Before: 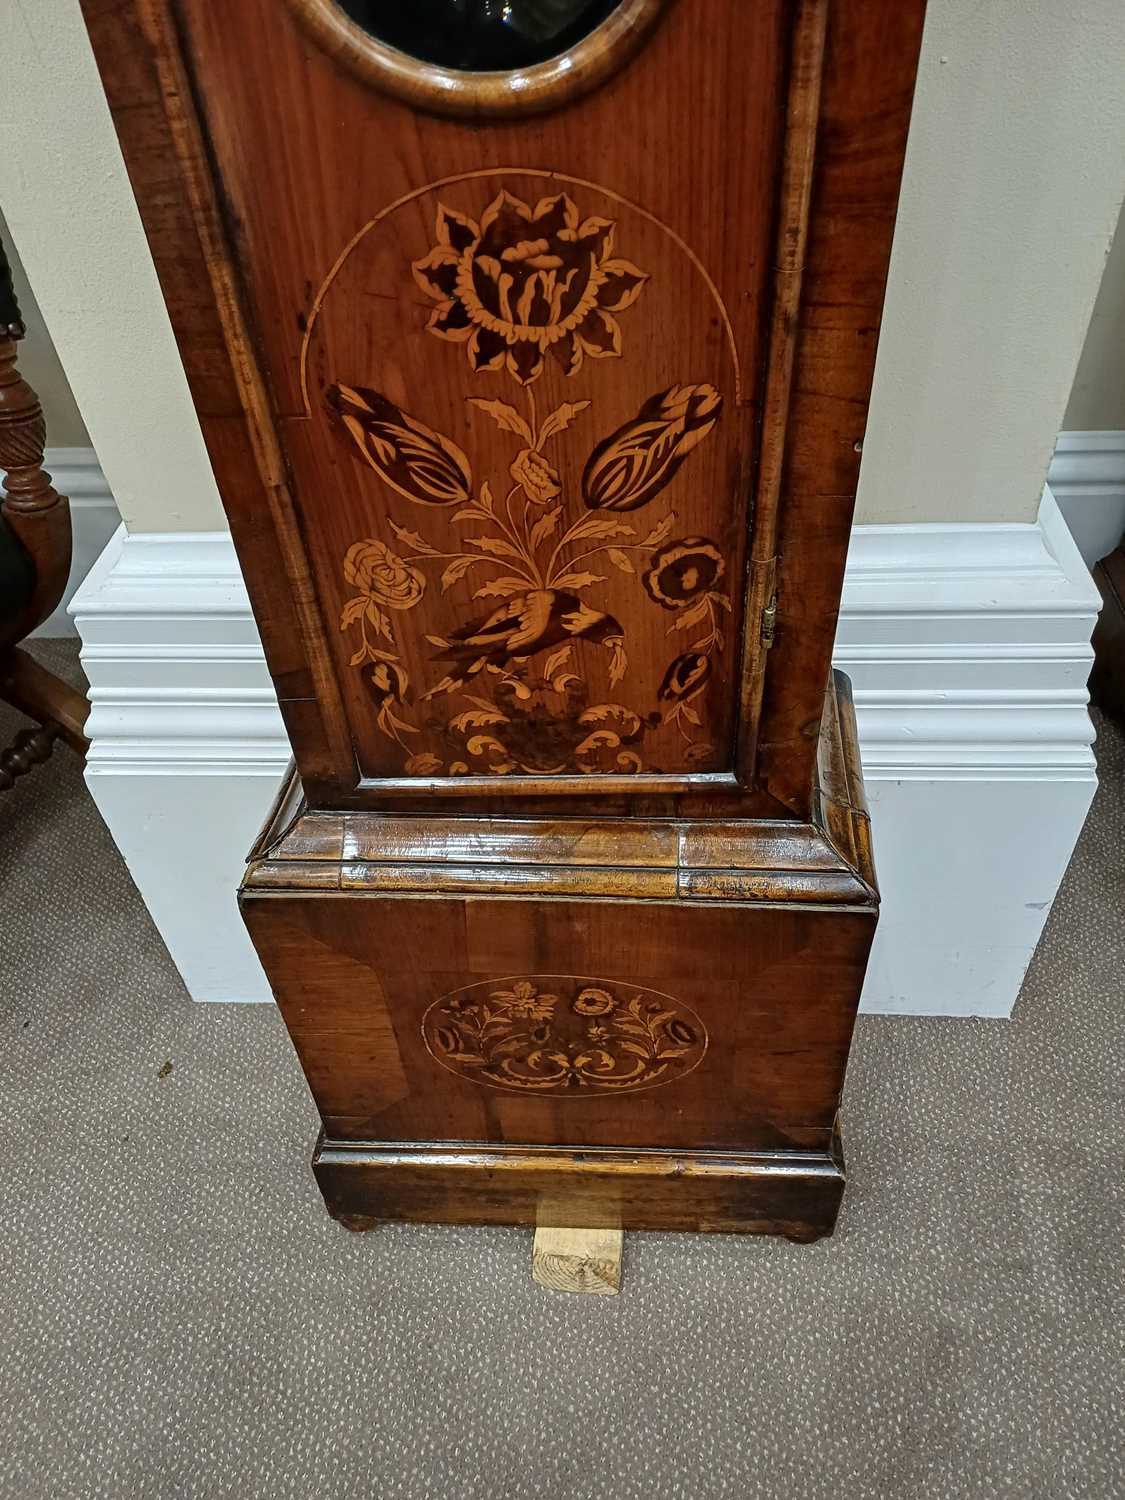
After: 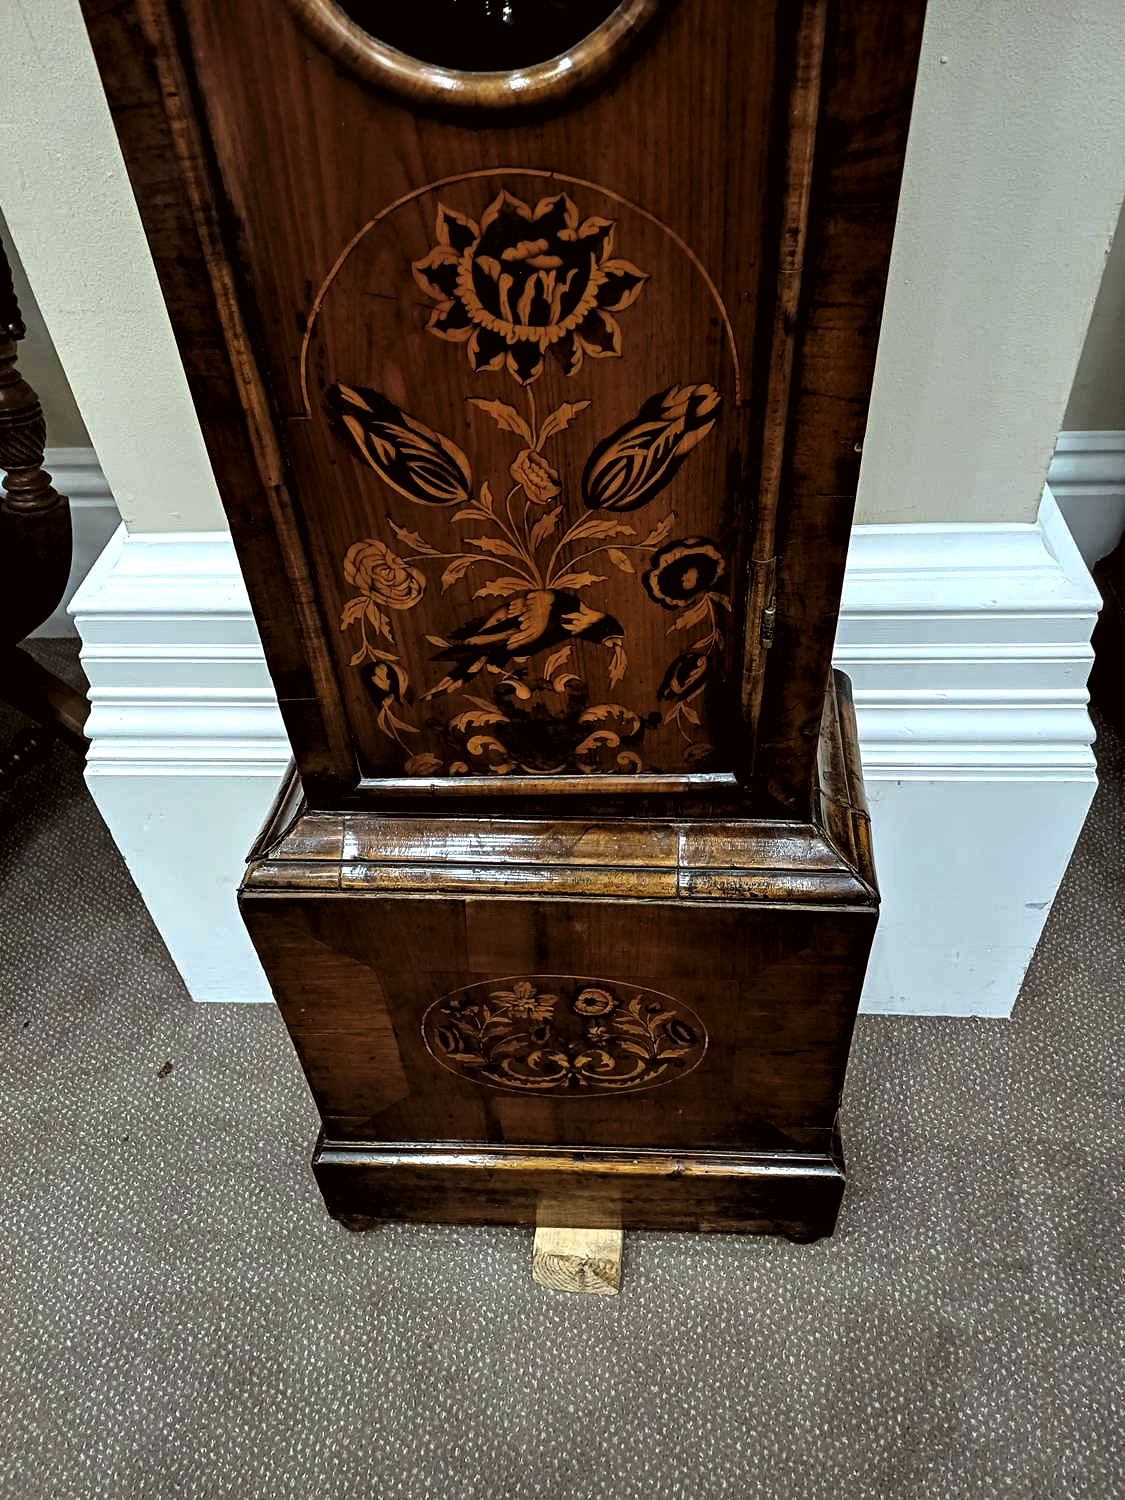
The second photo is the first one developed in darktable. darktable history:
levels: black 3.85%, levels [0.129, 0.519, 0.867]
color correction: highlights a* -2.96, highlights b* -2.82, shadows a* 2.41, shadows b* 2.73
